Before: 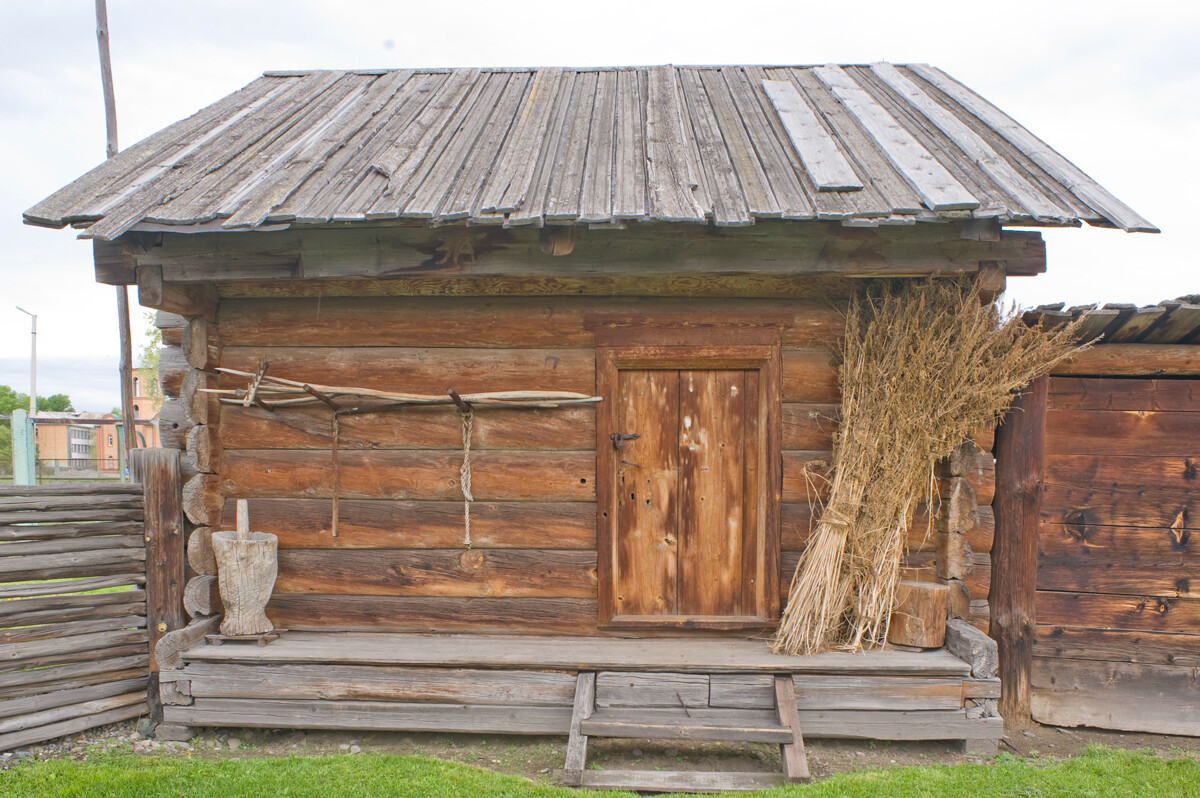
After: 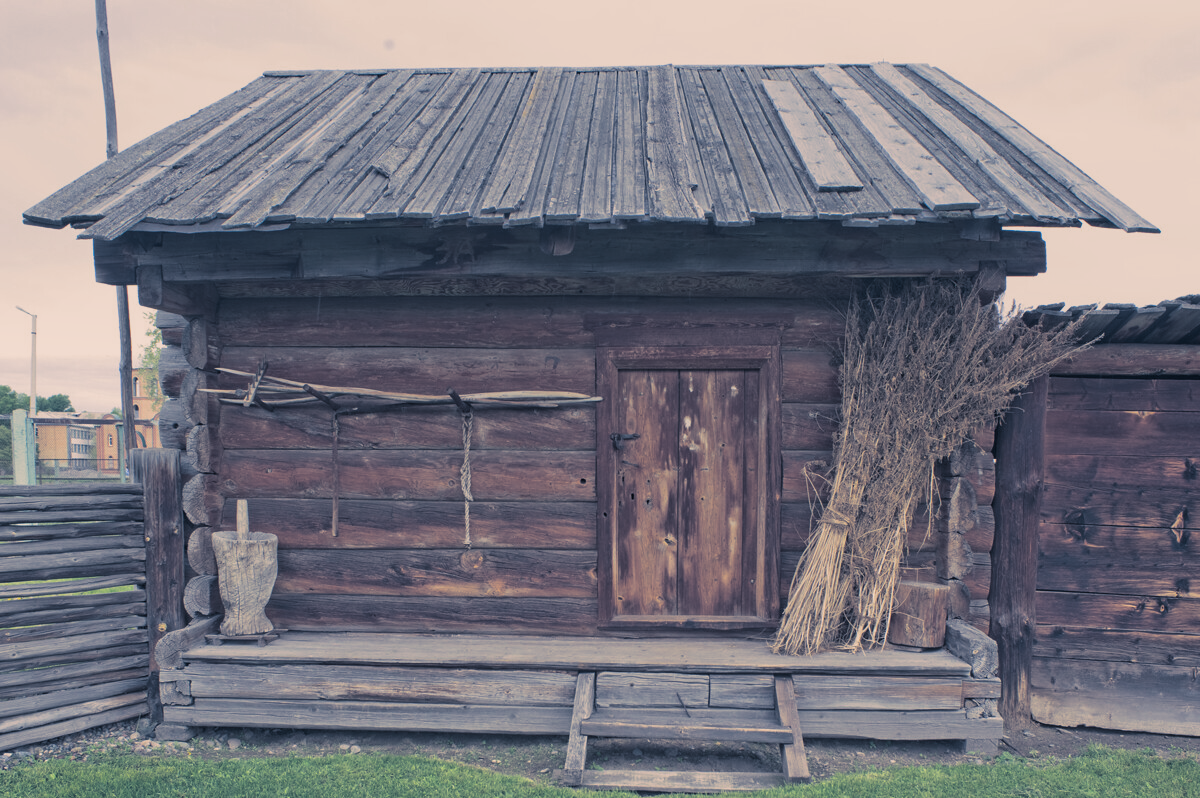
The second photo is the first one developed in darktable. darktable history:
graduated density: rotation 5.63°, offset 76.9
rgb curve: mode RGB, independent channels
split-toning: shadows › hue 226.8°, shadows › saturation 0.56, highlights › hue 28.8°, balance -40, compress 0%
